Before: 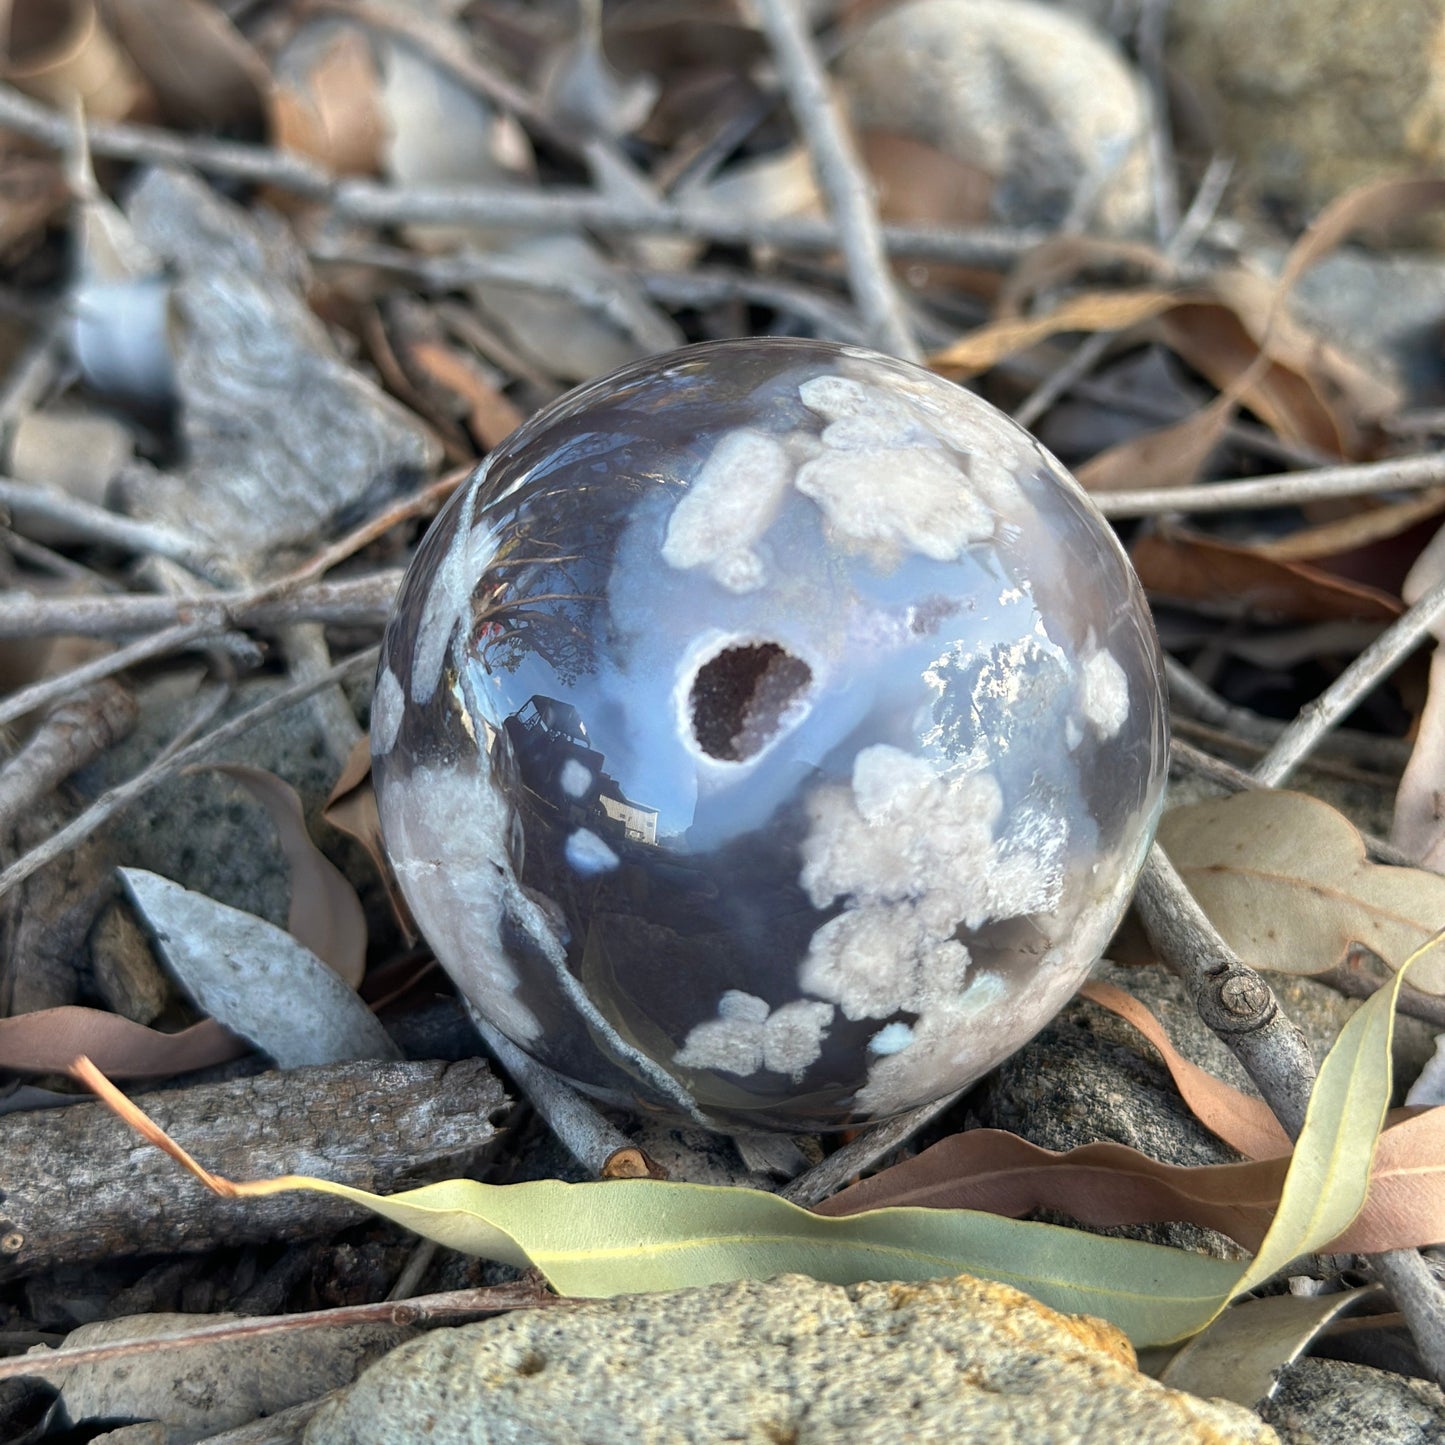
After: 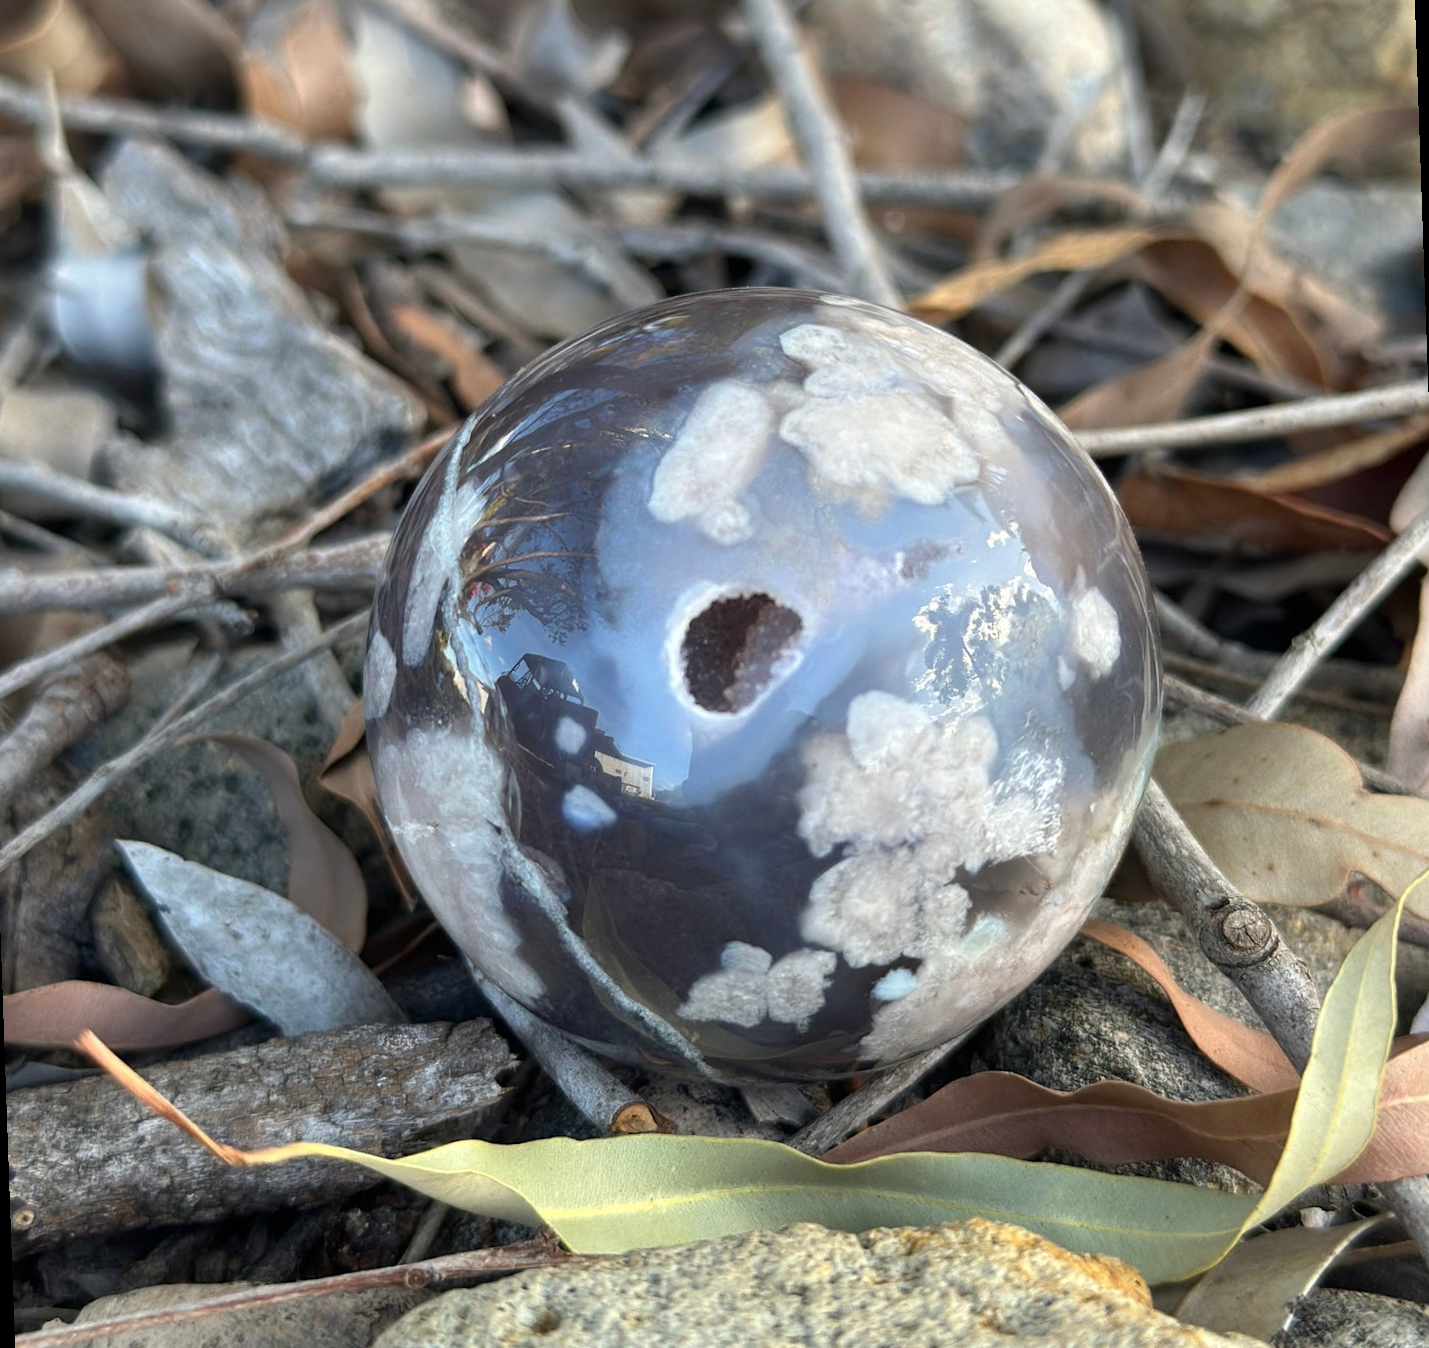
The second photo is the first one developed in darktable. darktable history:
tone equalizer: on, module defaults
rotate and perspective: rotation -2°, crop left 0.022, crop right 0.978, crop top 0.049, crop bottom 0.951
